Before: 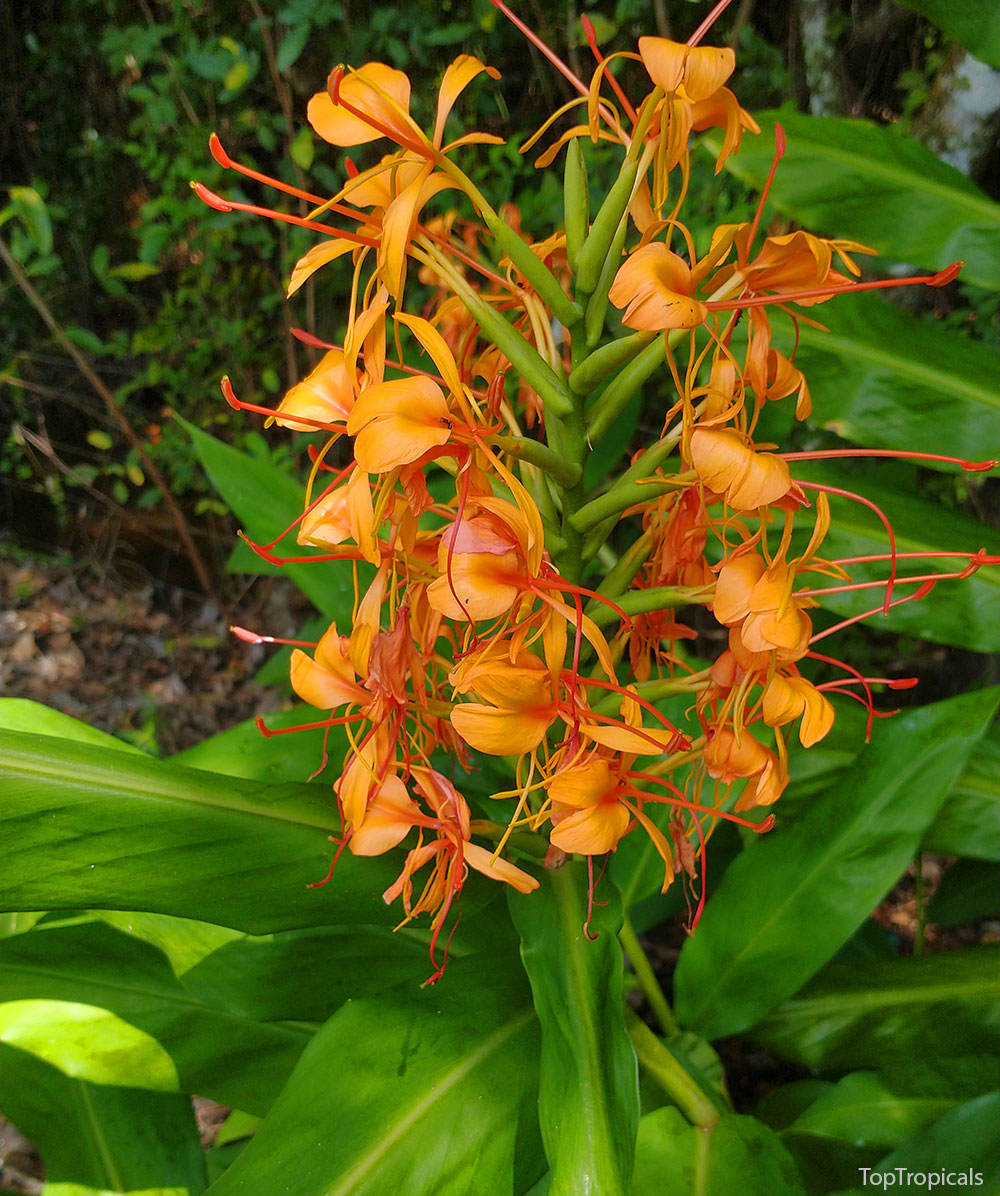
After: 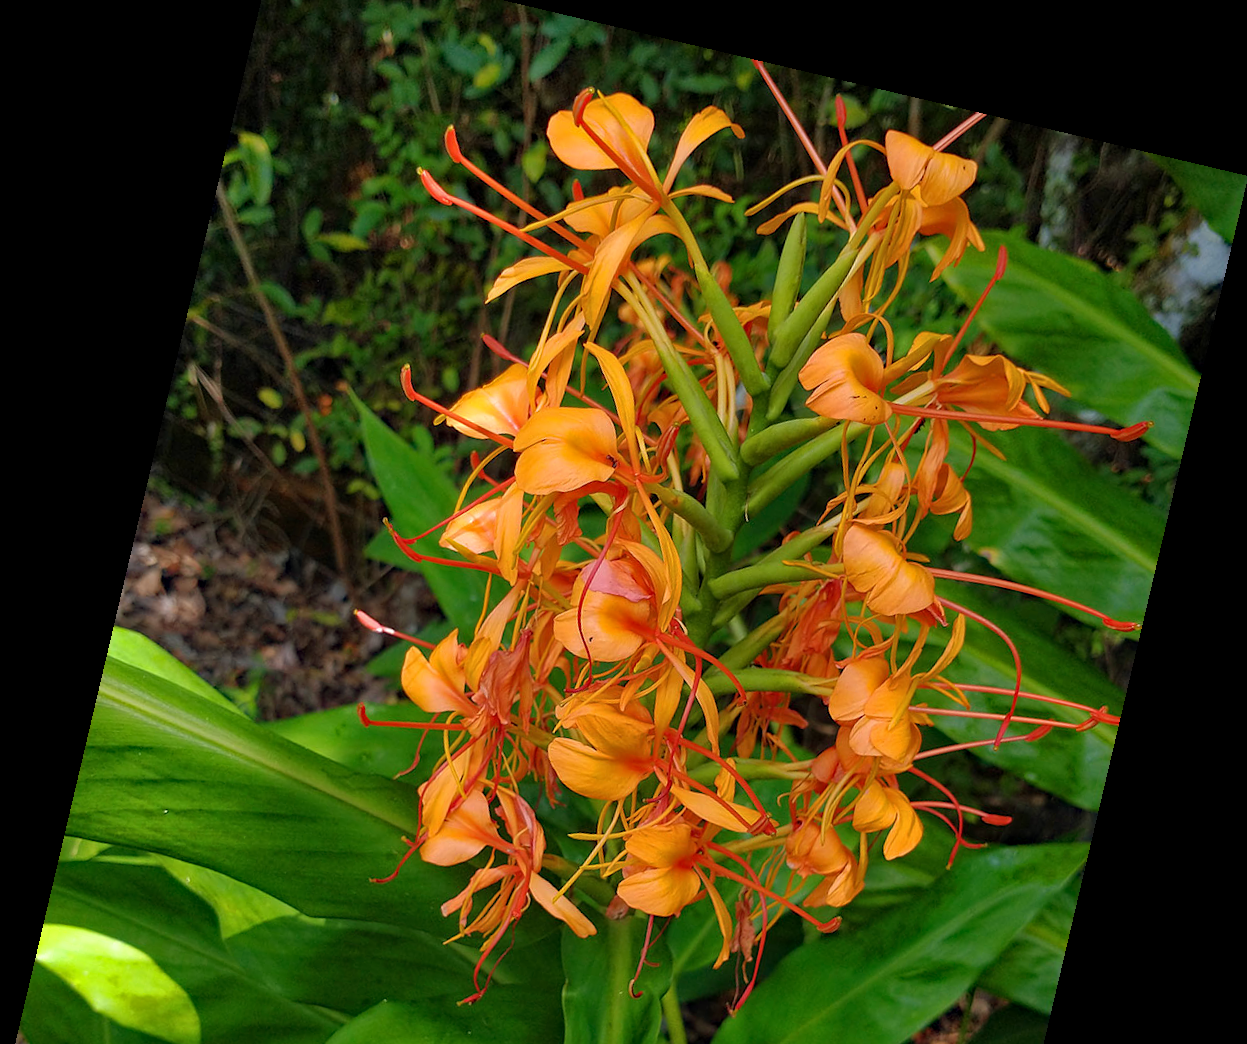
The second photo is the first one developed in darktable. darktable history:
contrast brightness saturation: saturation -0.05
haze removal: strength 0.29, distance 0.25, compatibility mode true, adaptive false
rotate and perspective: rotation 13.27°, automatic cropping off
crop: top 3.857%, bottom 21.132%
